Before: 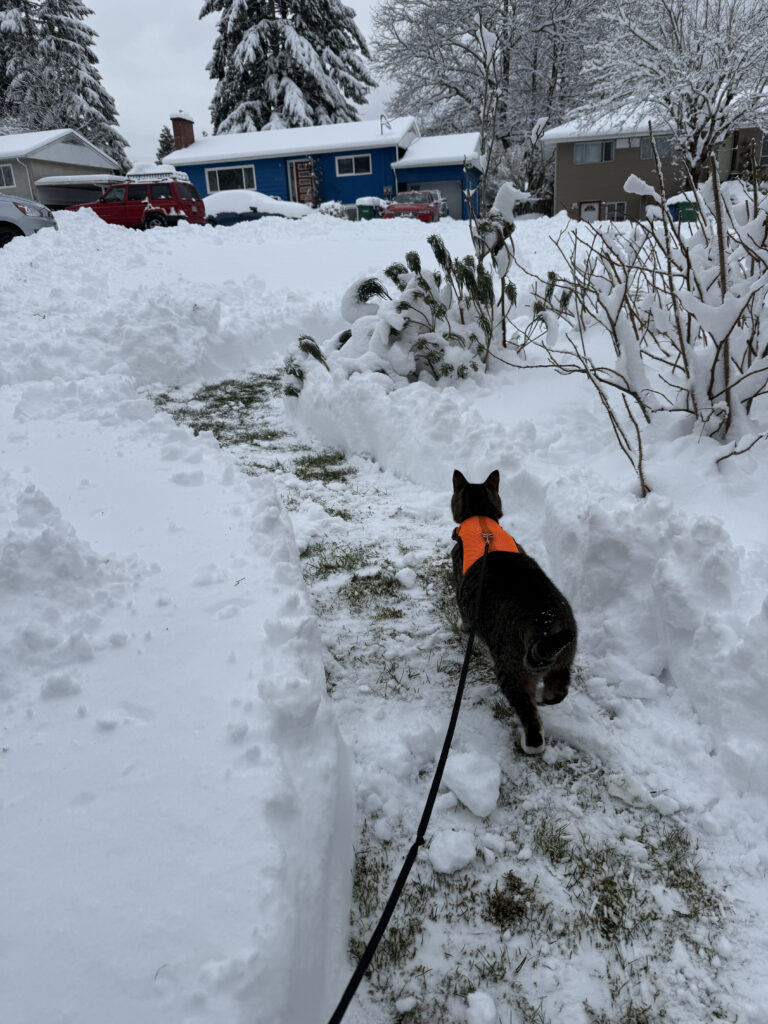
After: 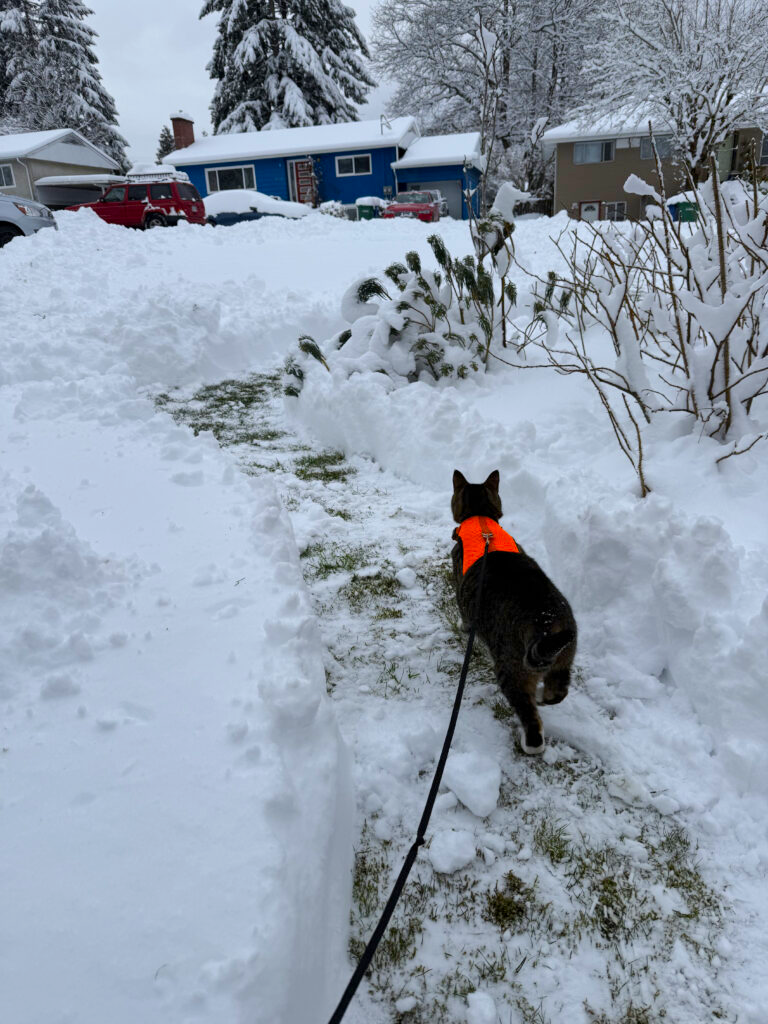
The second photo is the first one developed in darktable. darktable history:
color zones: curves: ch0 [(0.224, 0.526) (0.75, 0.5)]; ch1 [(0.055, 0.526) (0.224, 0.761) (0.377, 0.526) (0.75, 0.5)]
color balance rgb: perceptual saturation grading › global saturation 25%, perceptual brilliance grading › mid-tones 10%, perceptual brilliance grading › shadows 15%, global vibrance 20%
